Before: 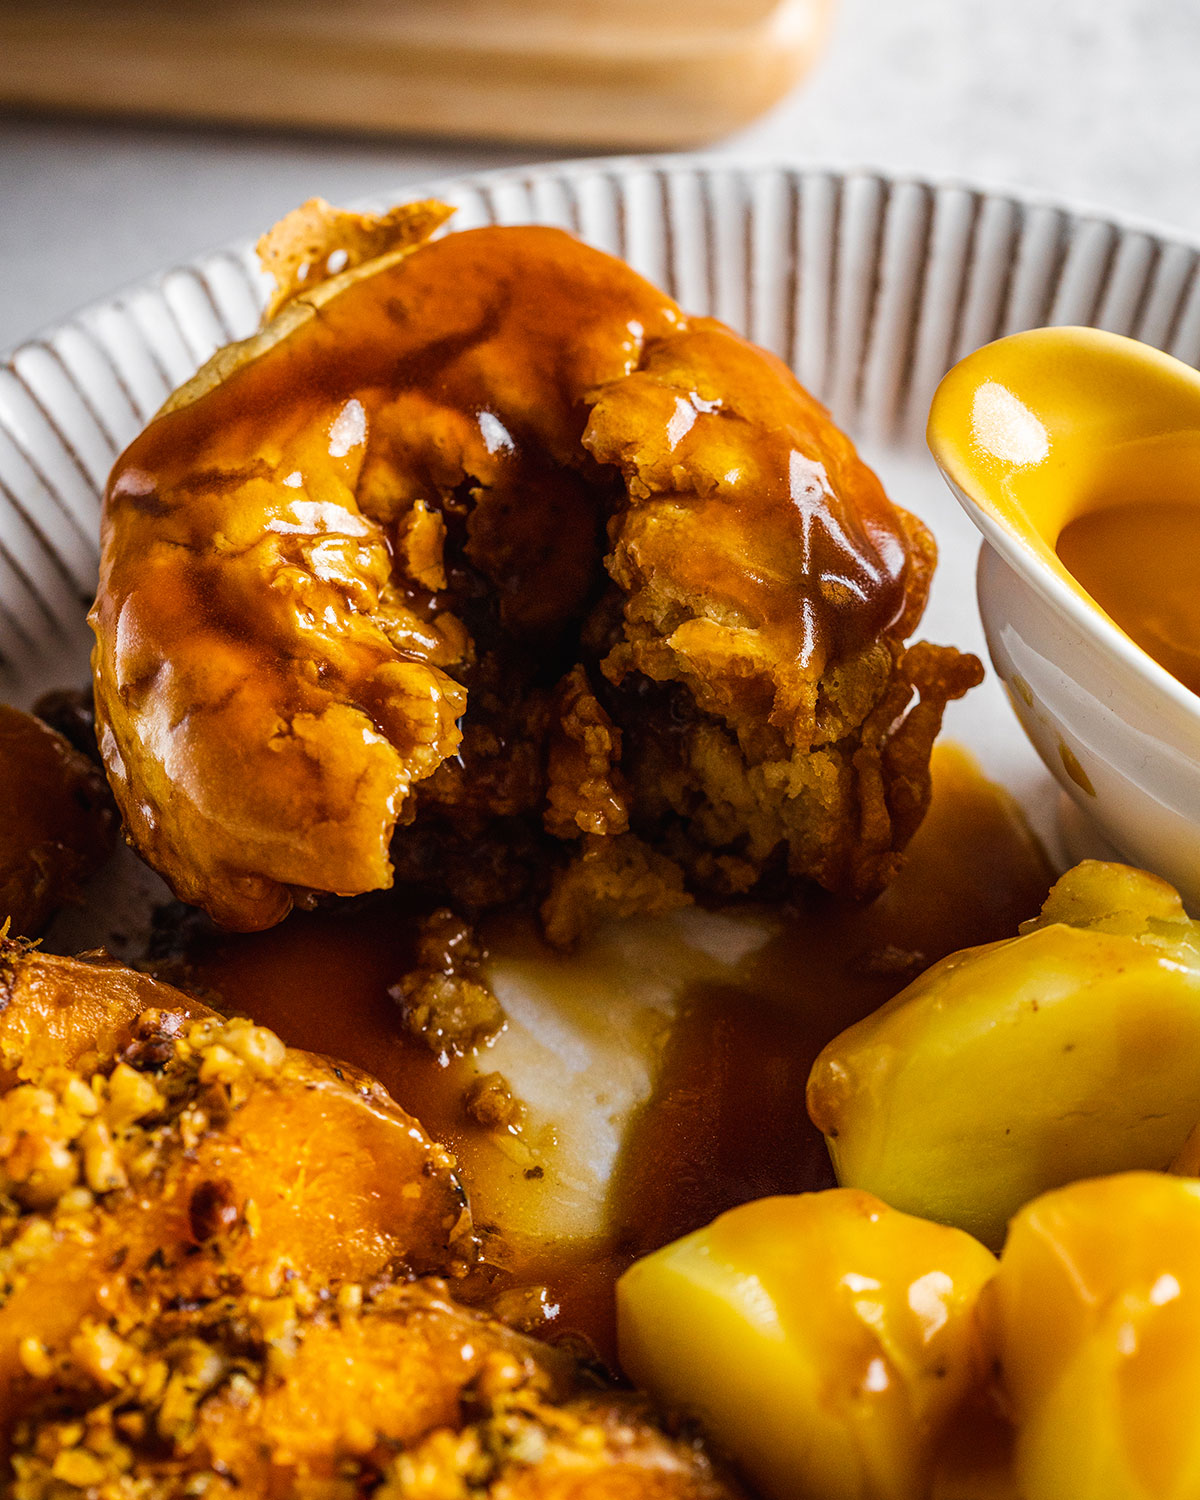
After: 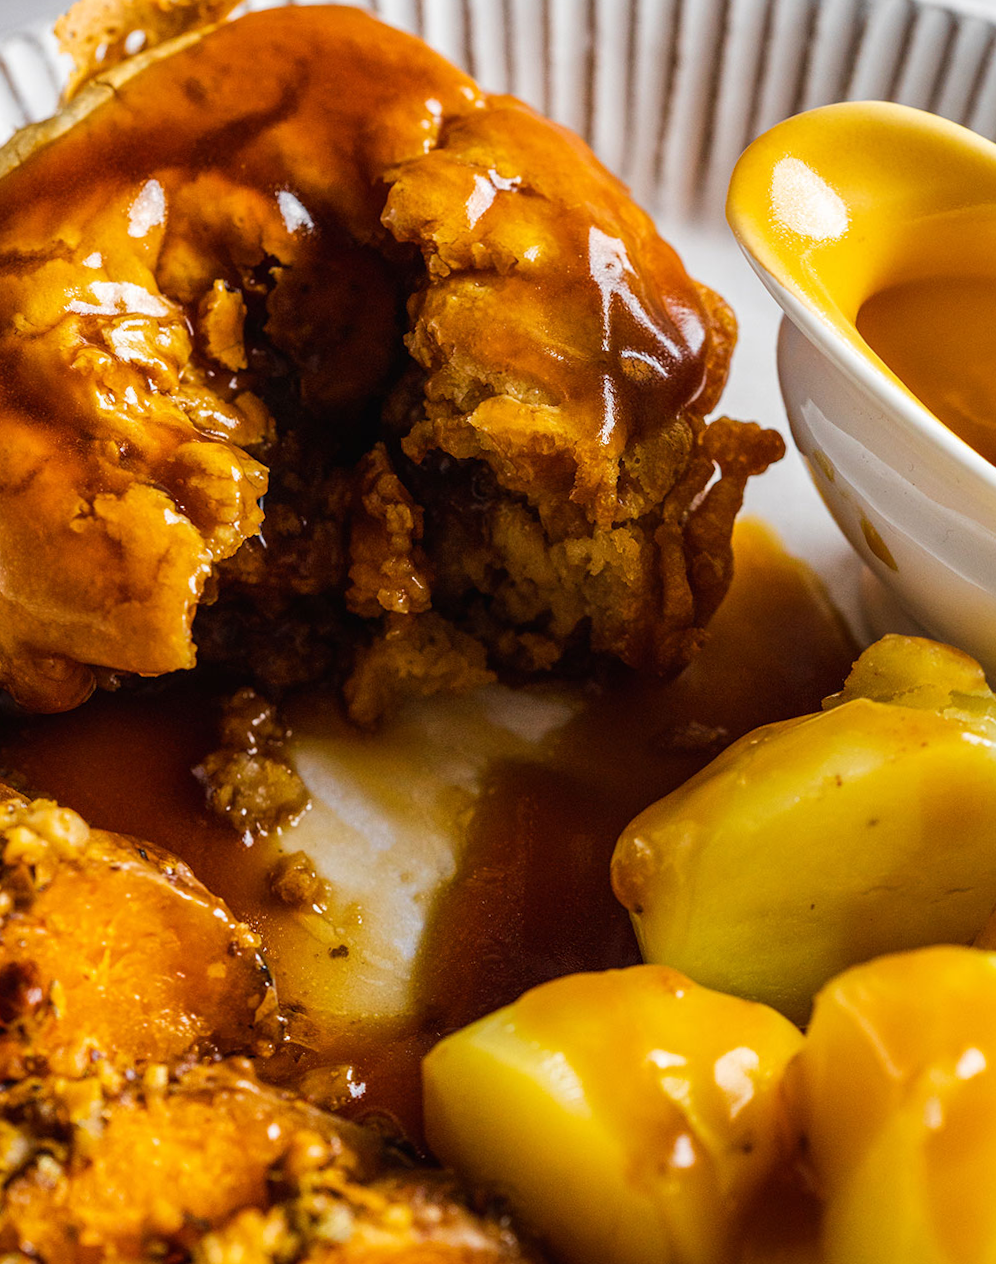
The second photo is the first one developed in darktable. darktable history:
crop: left 16.315%, top 14.246%
rotate and perspective: rotation -0.45°, automatic cropping original format, crop left 0.008, crop right 0.992, crop top 0.012, crop bottom 0.988
